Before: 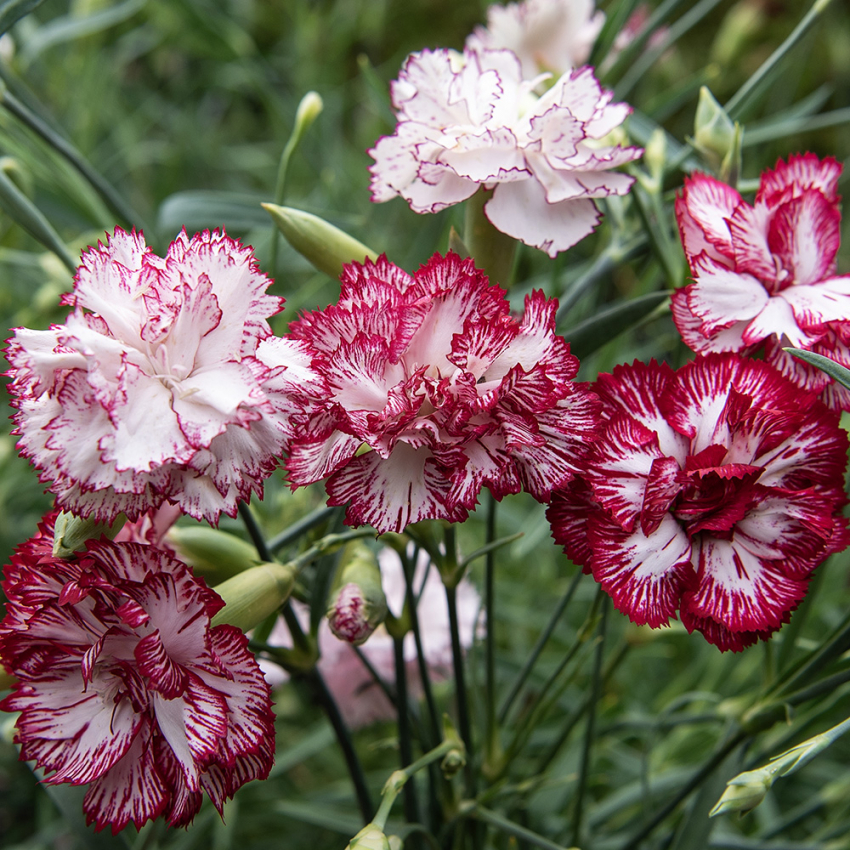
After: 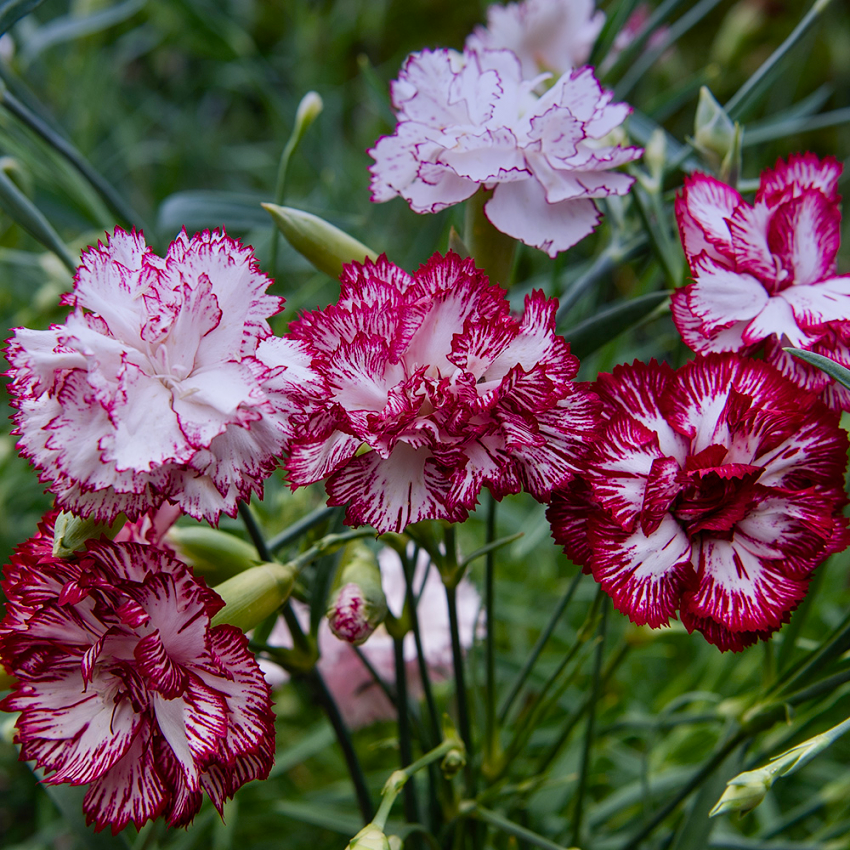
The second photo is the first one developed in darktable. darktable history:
graduated density: hue 238.83°, saturation 50%
color balance rgb: perceptual saturation grading › global saturation 20%, perceptual saturation grading › highlights -25%, perceptual saturation grading › shadows 50%
